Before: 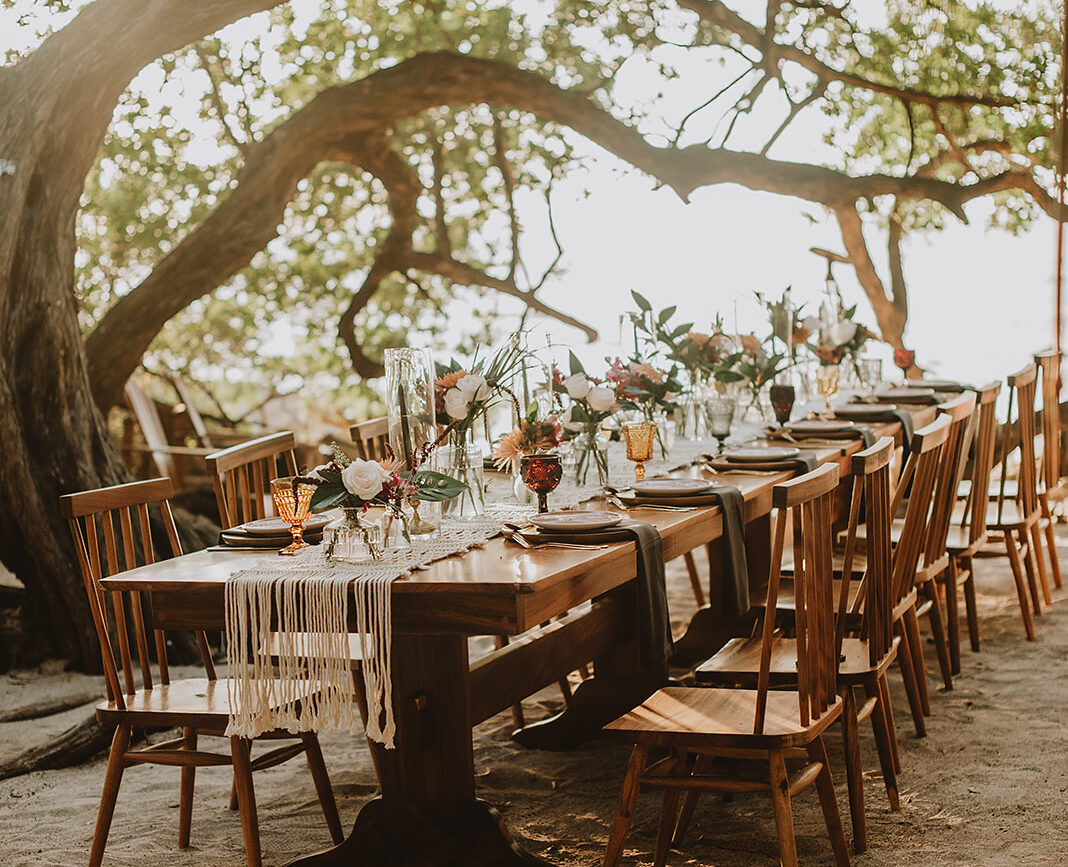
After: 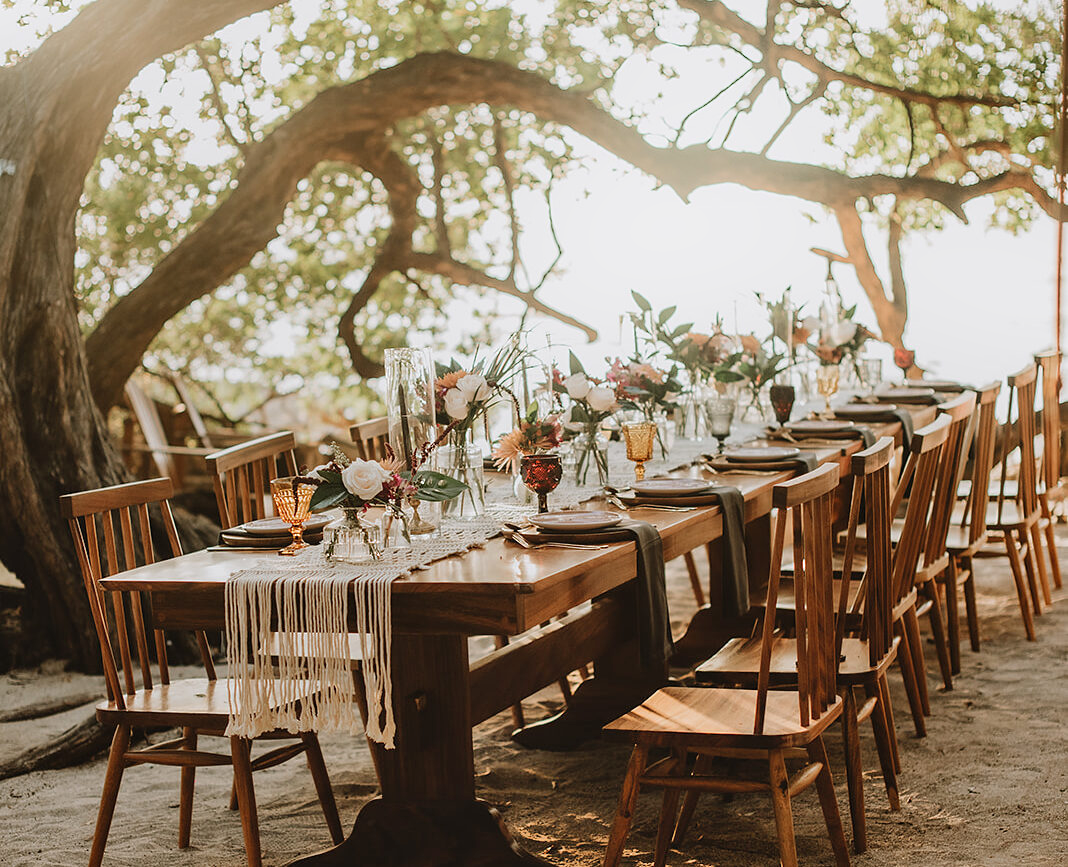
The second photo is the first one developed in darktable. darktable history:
shadows and highlights: highlights 70.24, soften with gaussian
